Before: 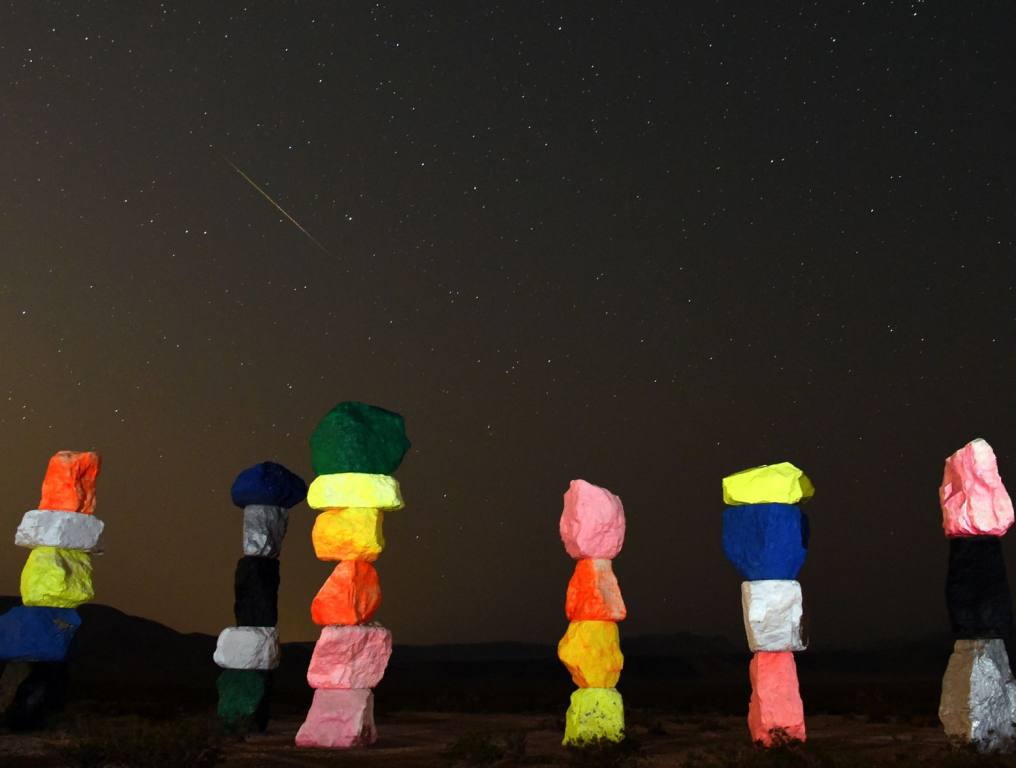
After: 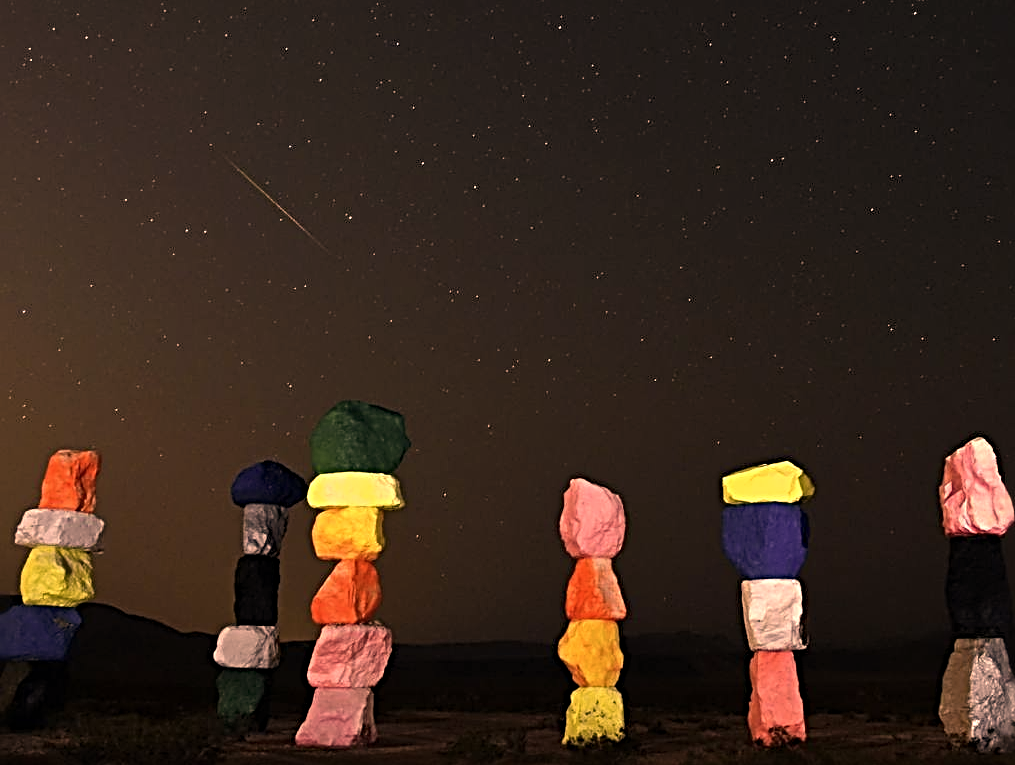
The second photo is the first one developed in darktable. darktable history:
color correction: highlights a* 39.42, highlights b* 39.9, saturation 0.69
crop: top 0.179%, bottom 0.181%
sharpen: radius 3.671, amount 0.934
